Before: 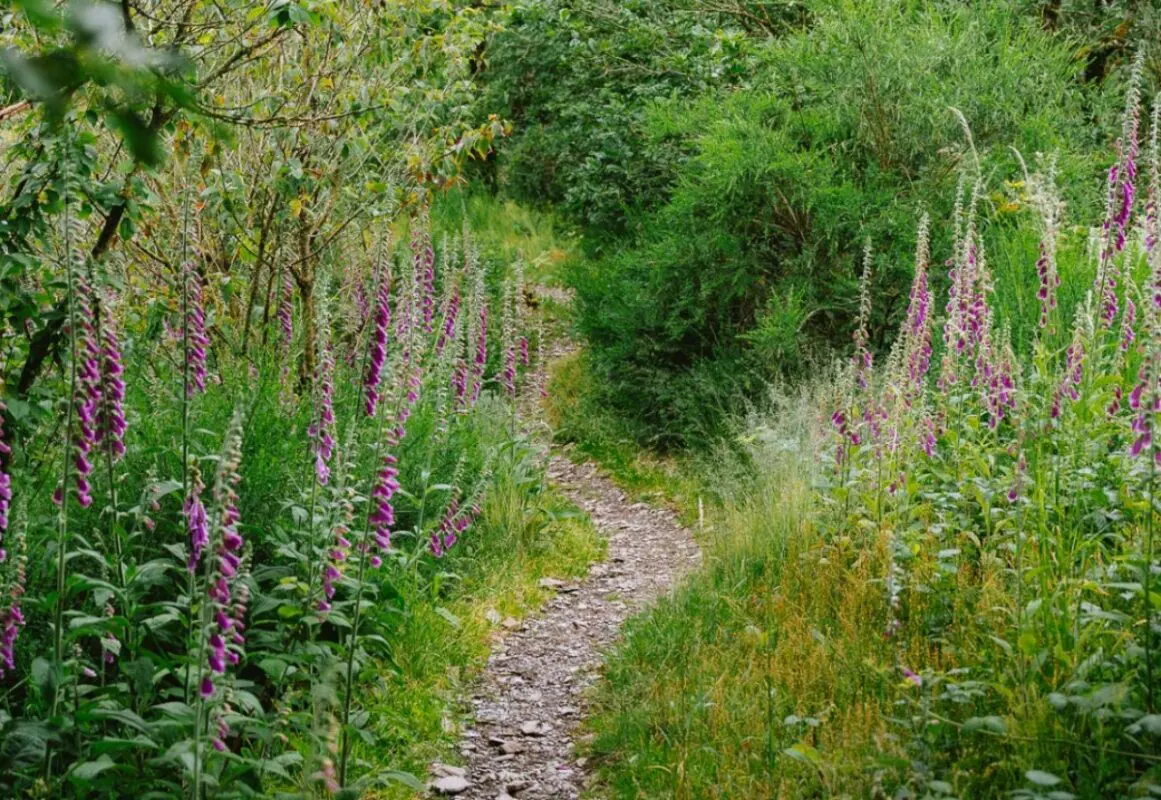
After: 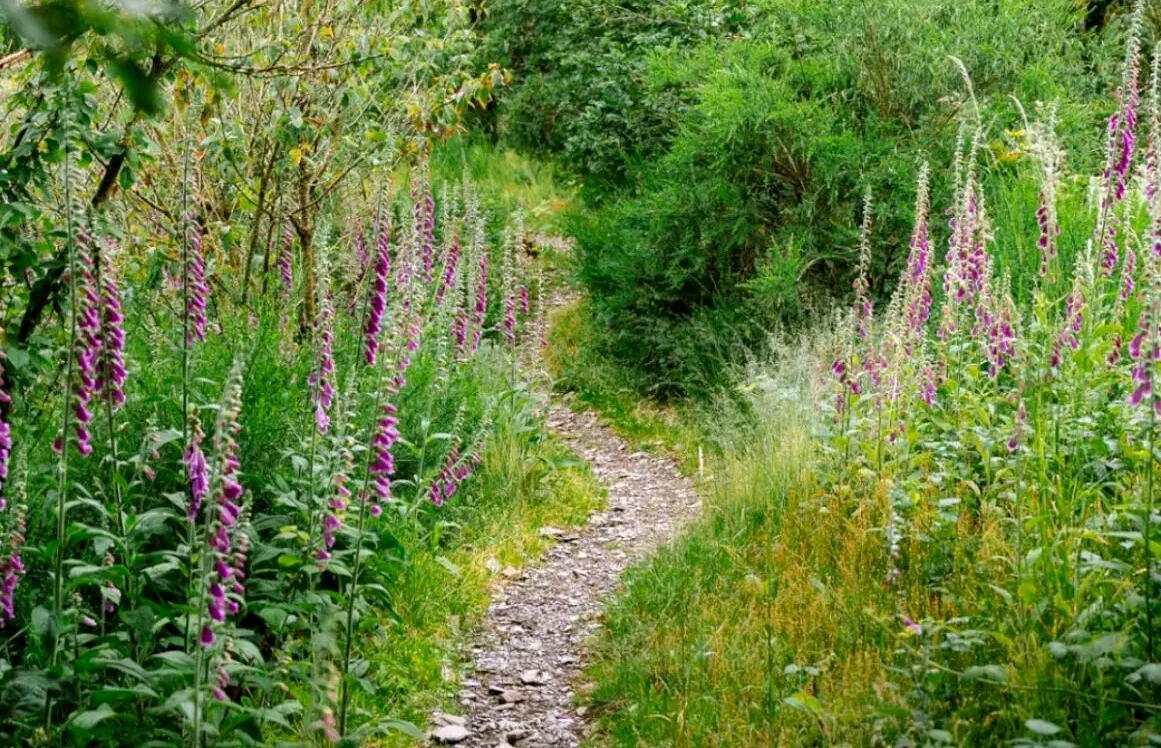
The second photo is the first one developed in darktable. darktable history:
crop and rotate: top 6.485%
exposure: black level correction 0.005, exposure 0.409 EV, compensate exposure bias true, compensate highlight preservation false
